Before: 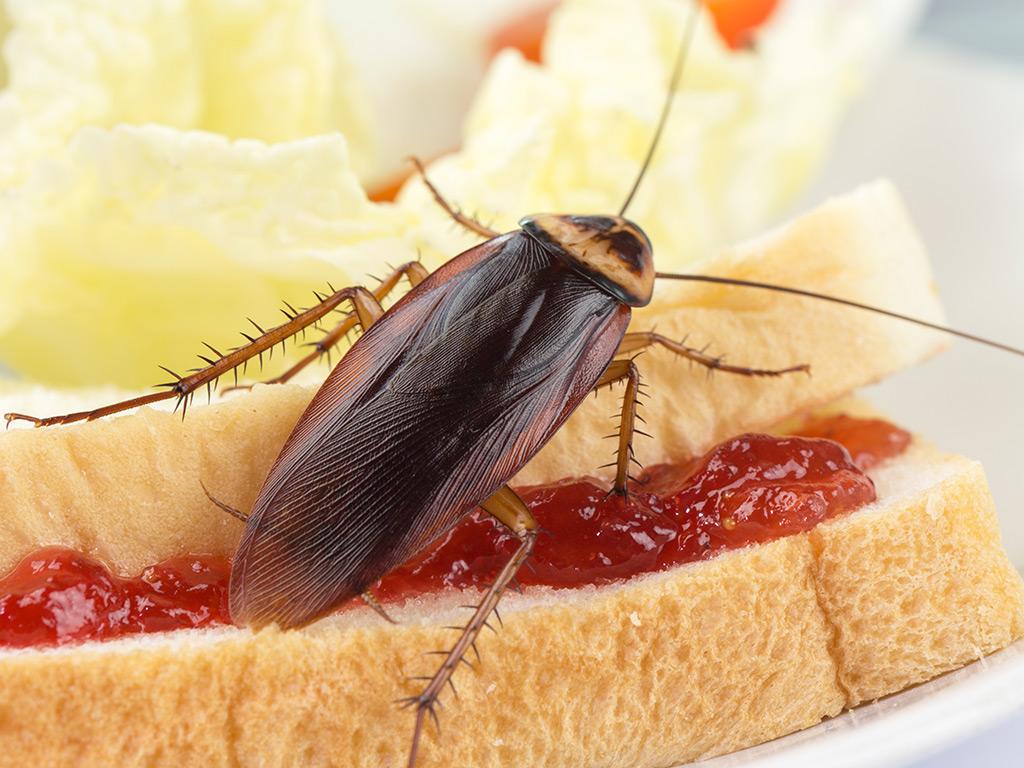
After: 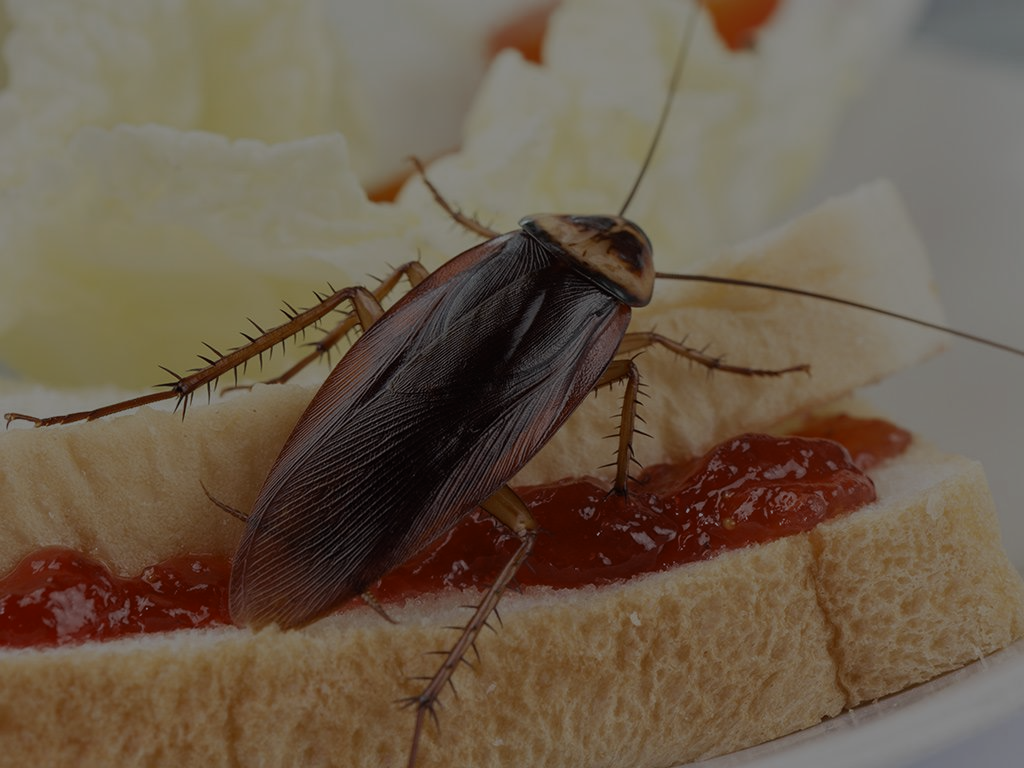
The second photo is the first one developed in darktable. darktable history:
exposure: exposure -2.002 EV, compensate highlight preservation false
color zones: curves: ch0 [(0, 0.5) (0.125, 0.4) (0.25, 0.5) (0.375, 0.4) (0.5, 0.4) (0.625, 0.6) (0.75, 0.6) (0.875, 0.5)]; ch1 [(0, 0.35) (0.125, 0.45) (0.25, 0.35) (0.375, 0.35) (0.5, 0.35) (0.625, 0.35) (0.75, 0.45) (0.875, 0.35)]; ch2 [(0, 0.6) (0.125, 0.5) (0.25, 0.5) (0.375, 0.6) (0.5, 0.6) (0.625, 0.5) (0.75, 0.5) (0.875, 0.5)]
